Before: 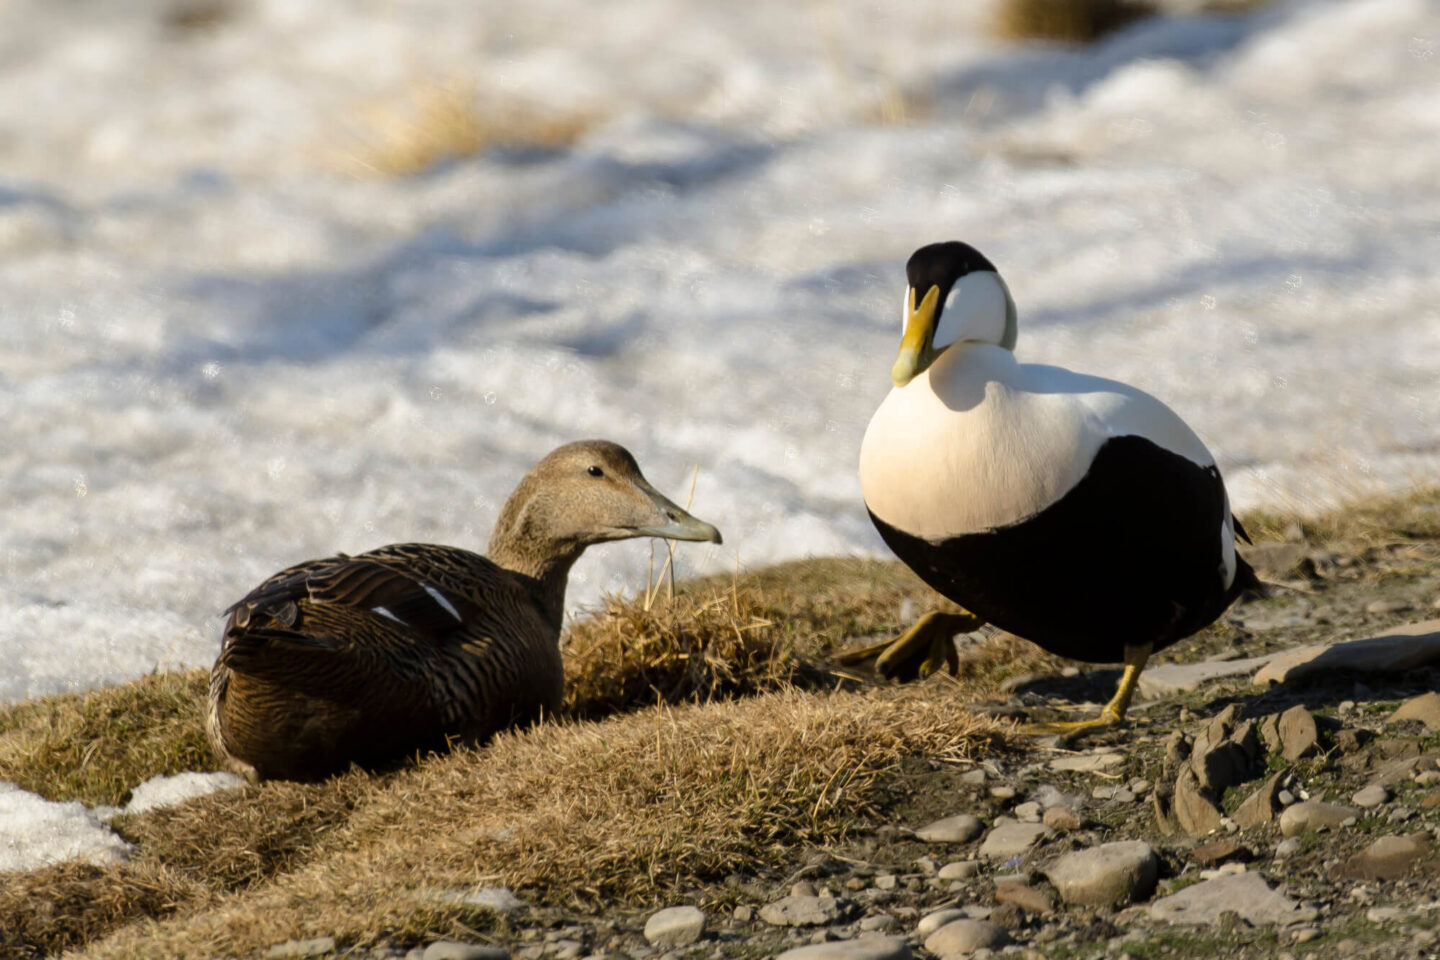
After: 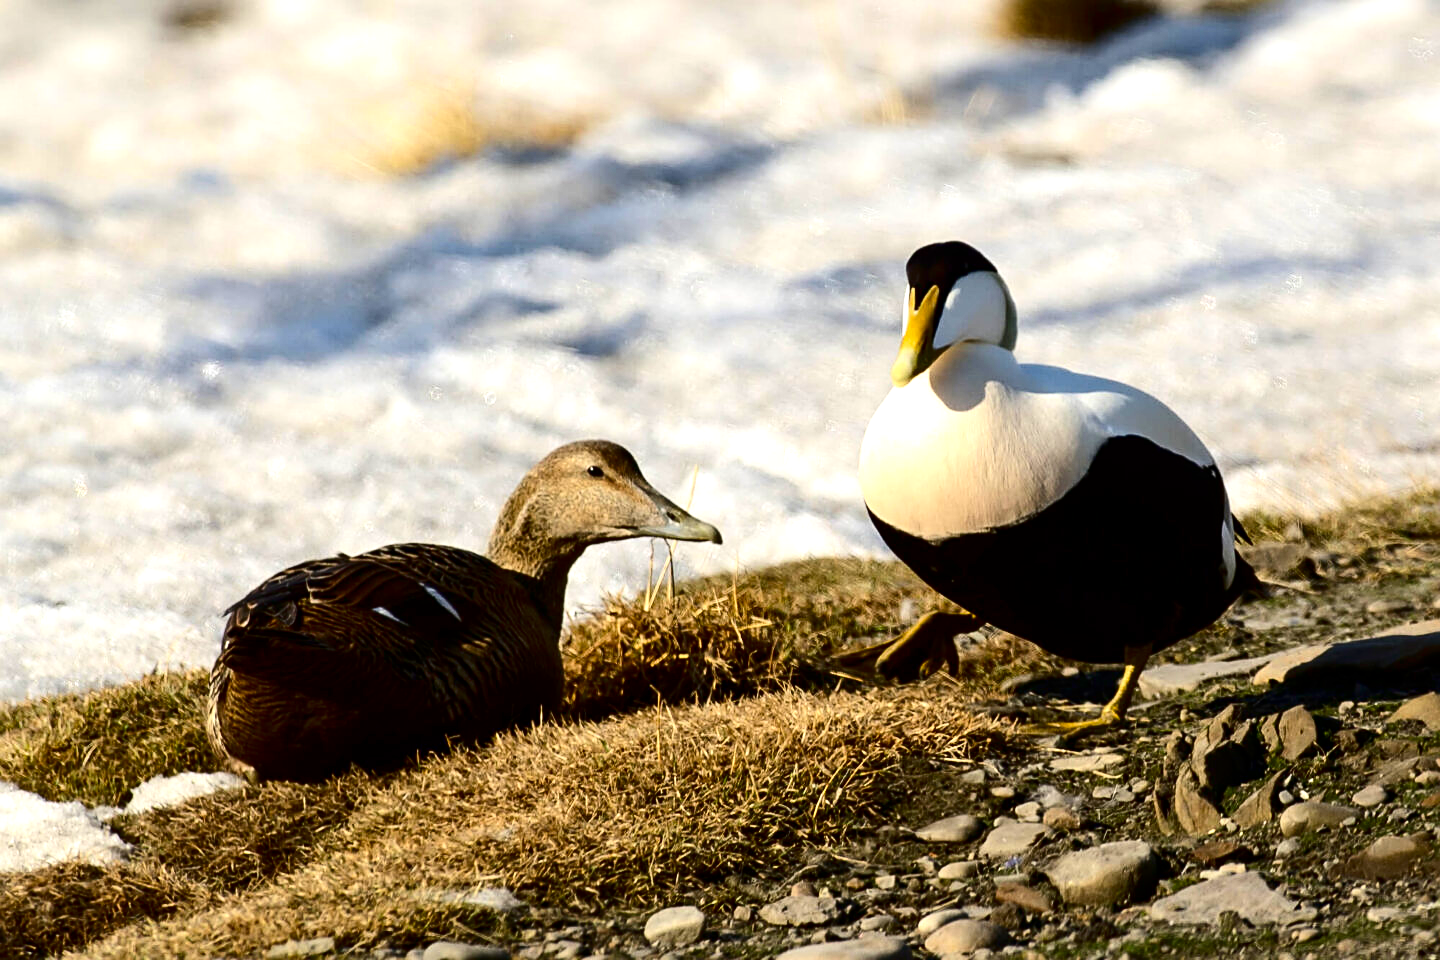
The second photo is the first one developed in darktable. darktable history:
exposure: black level correction 0.001, exposure 0.5 EV, compensate exposure bias true, compensate highlight preservation false
sharpen: on, module defaults
contrast brightness saturation: contrast 0.221, brightness -0.187, saturation 0.239
